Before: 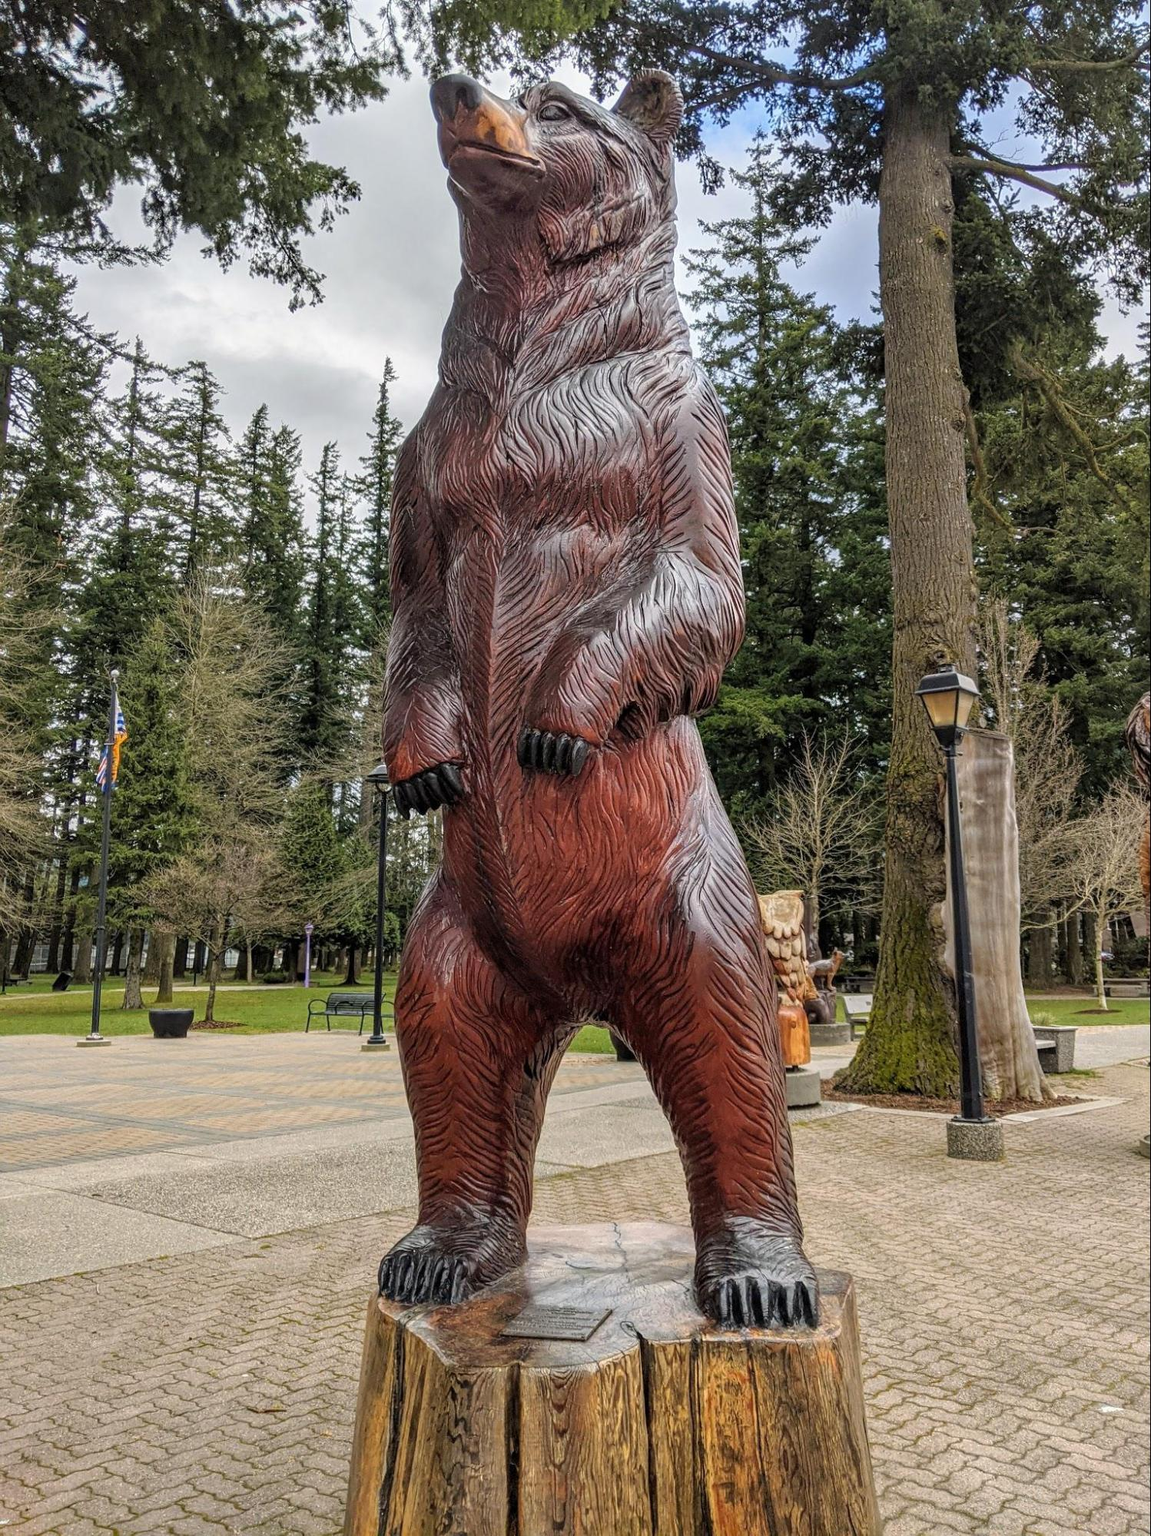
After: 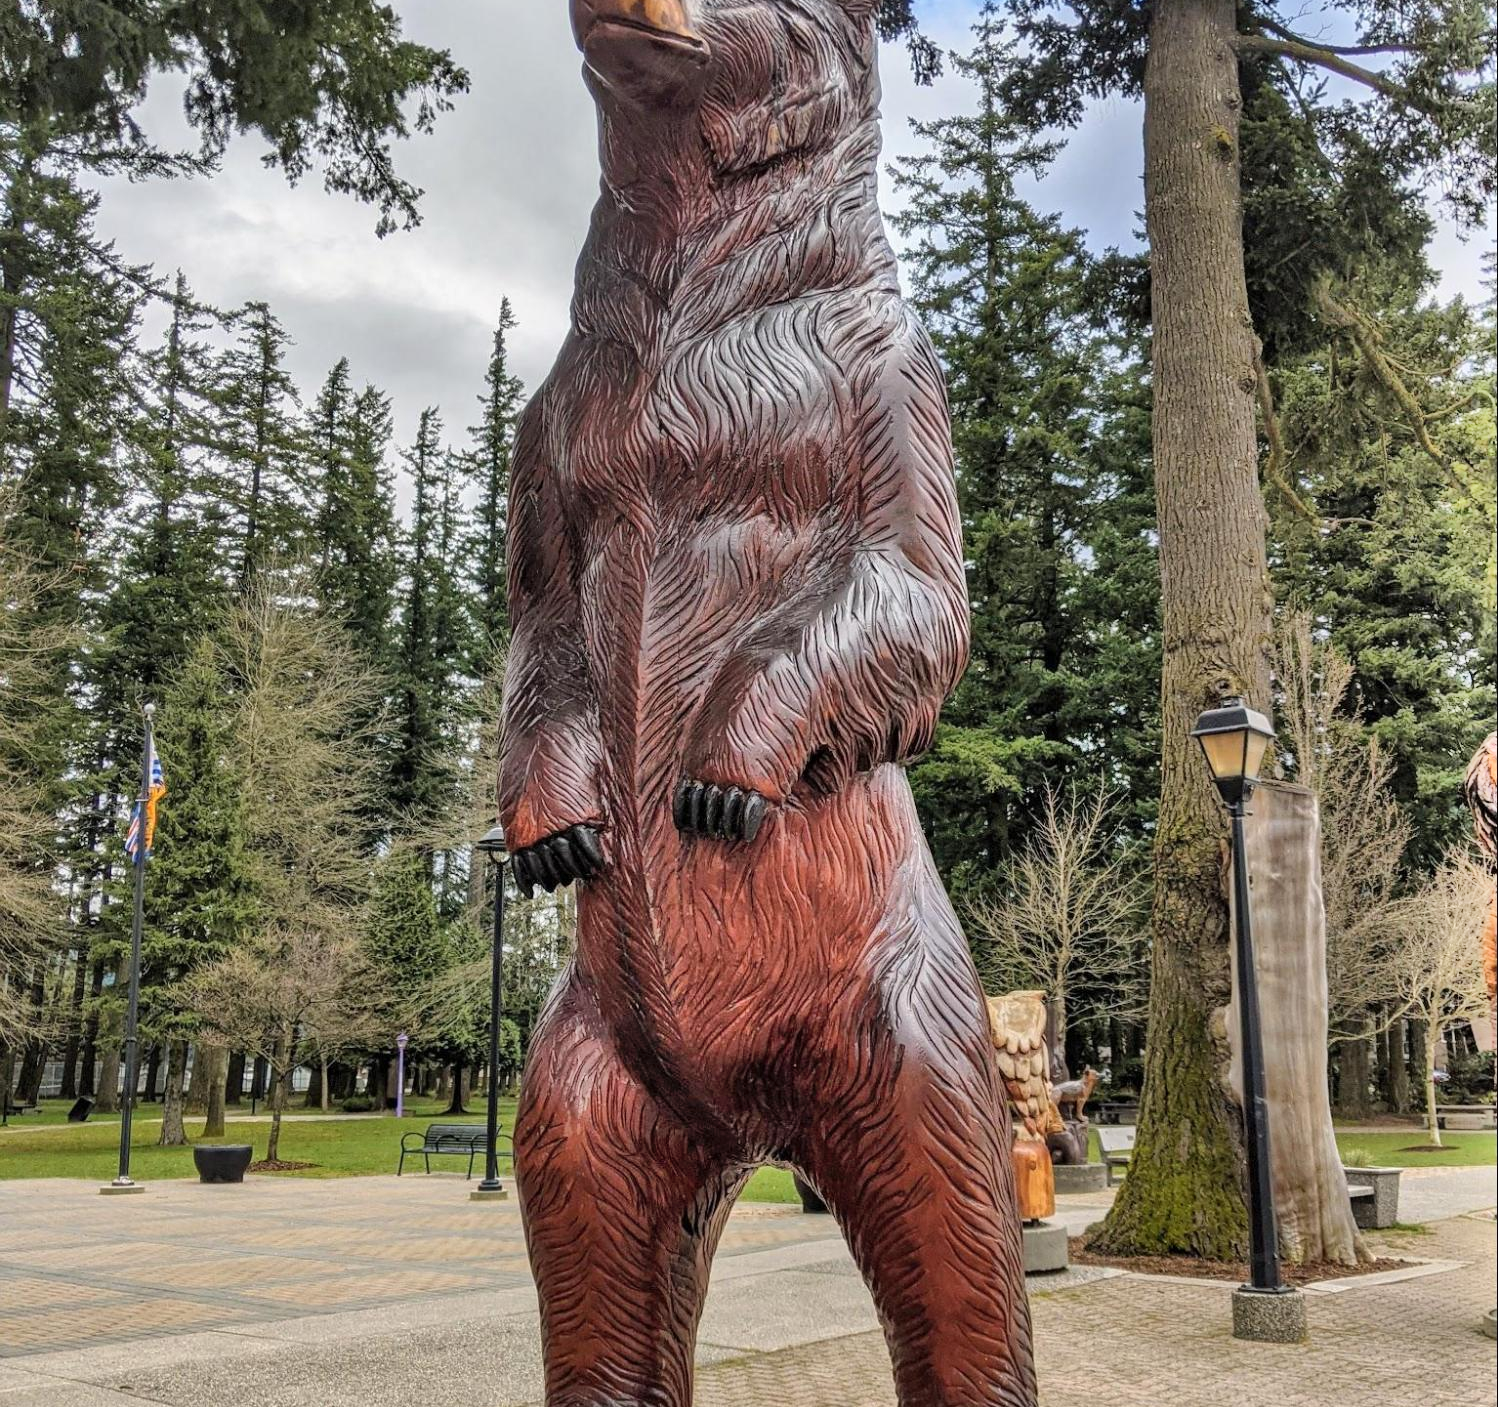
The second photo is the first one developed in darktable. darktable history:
shadows and highlights: shadows 74.94, highlights -23.7, highlights color adjustment 42.04%, soften with gaussian
crop and rotate: top 8.432%, bottom 21.151%
